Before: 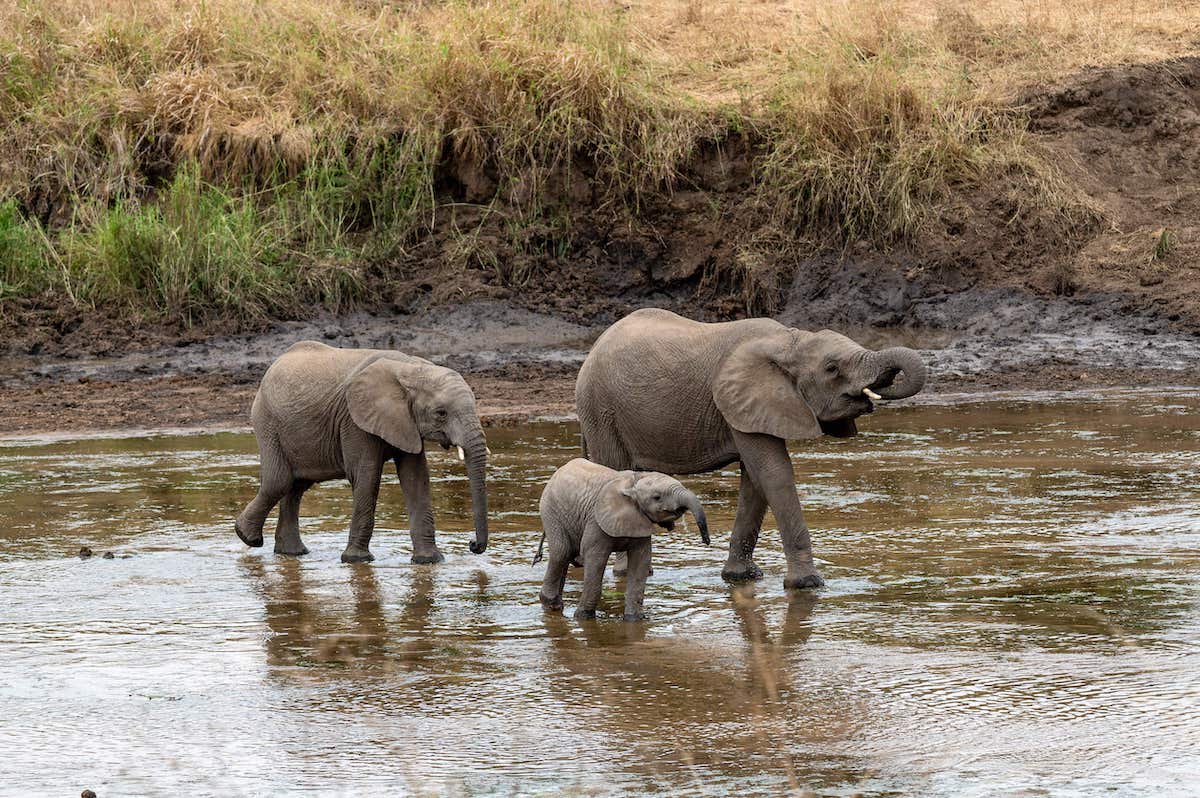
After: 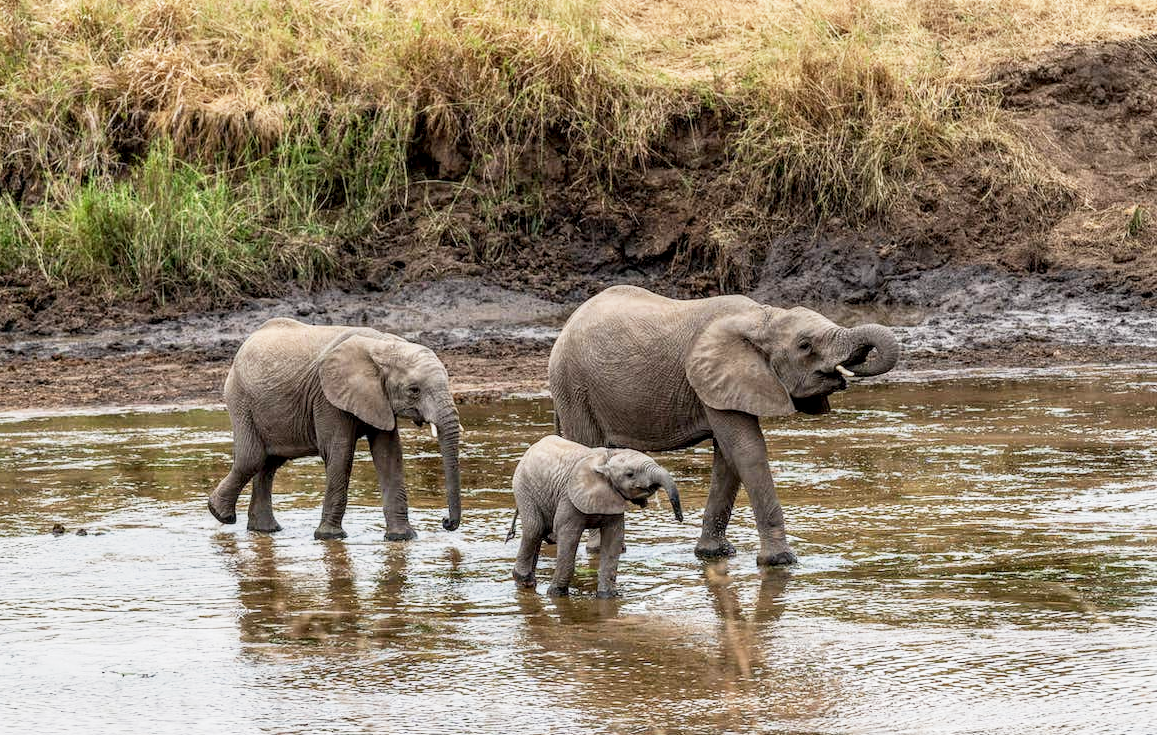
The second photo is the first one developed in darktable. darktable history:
base curve: curves: ch0 [(0, 0) (0.088, 0.125) (0.176, 0.251) (0.354, 0.501) (0.613, 0.749) (1, 0.877)], preserve colors none
crop: left 2.298%, top 2.899%, right 1.209%, bottom 4.935%
local contrast: detail 130%
